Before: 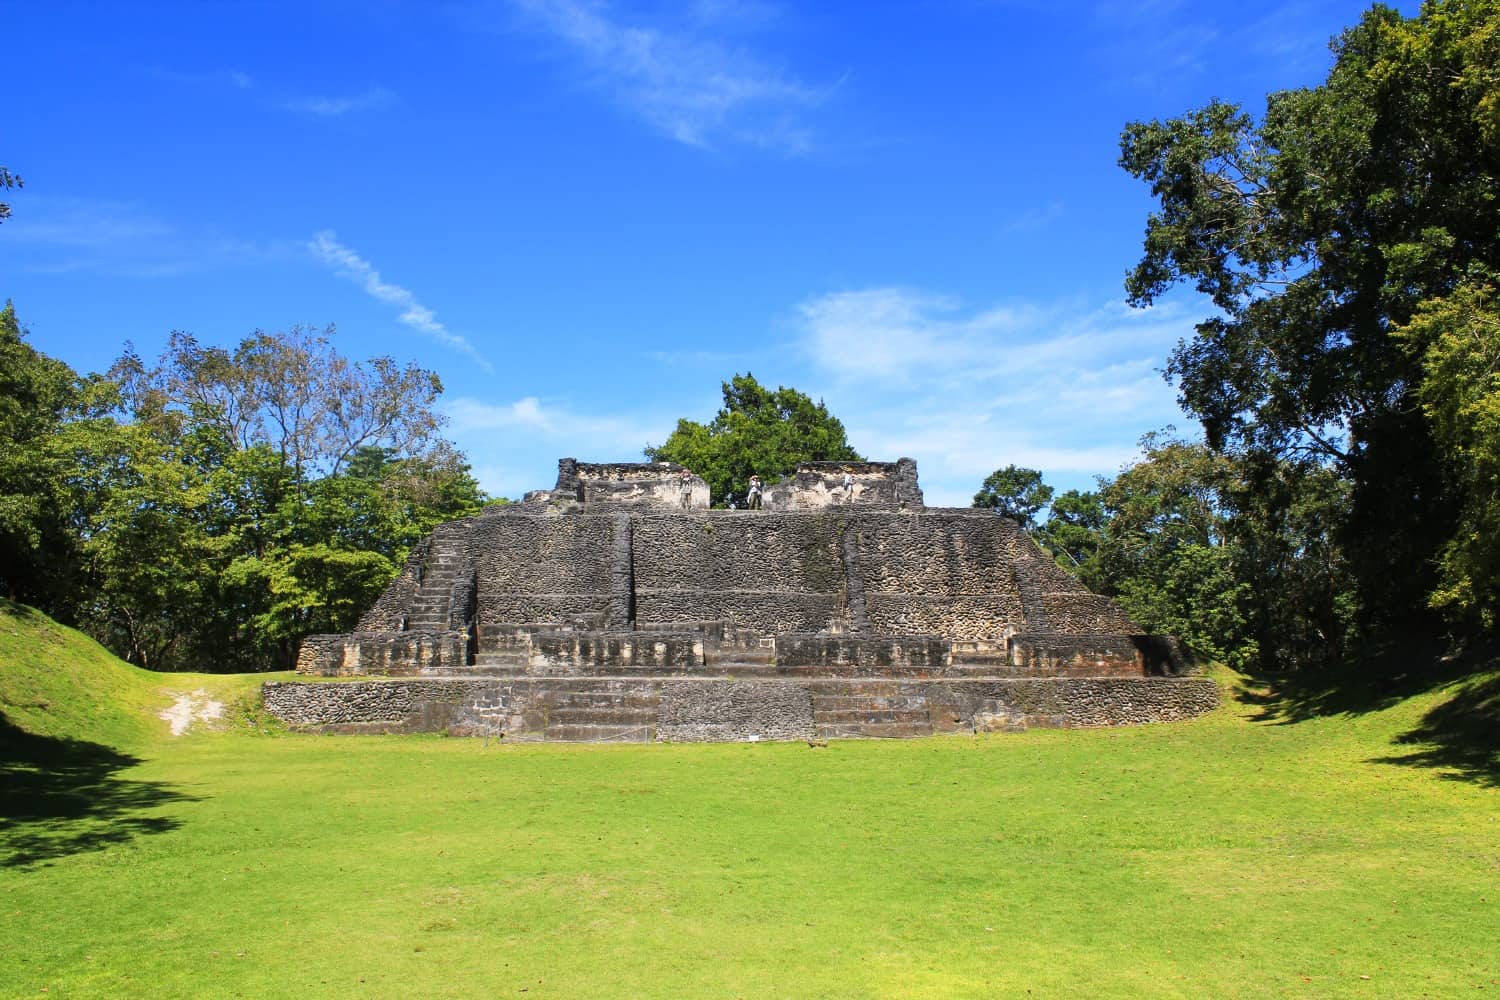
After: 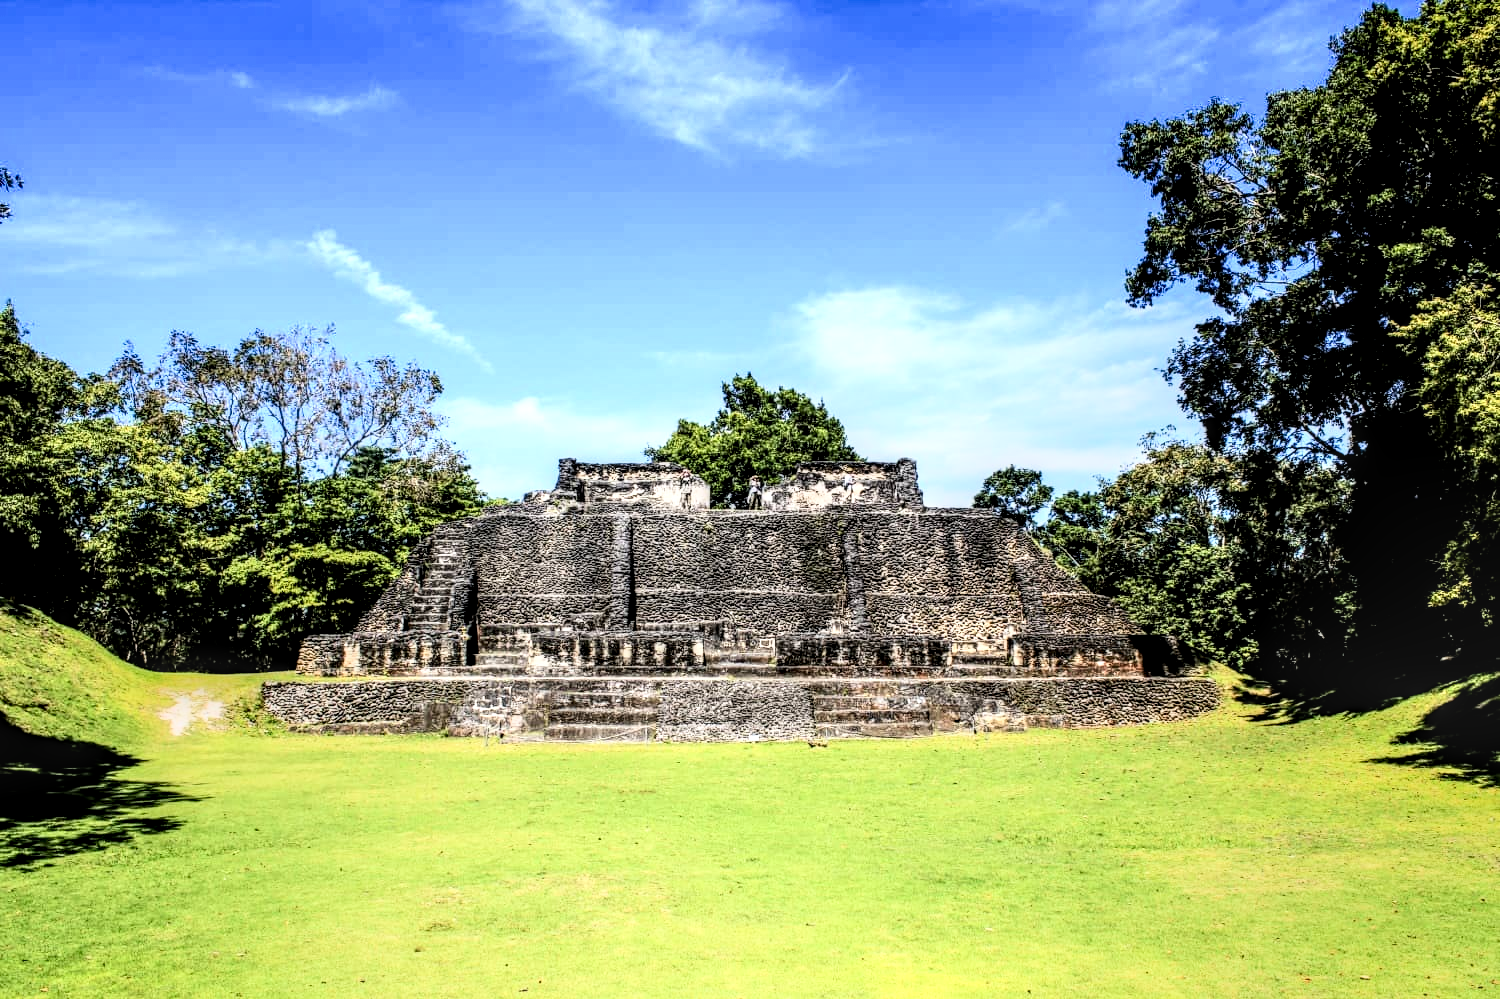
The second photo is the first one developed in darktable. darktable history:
crop: bottom 0.068%
exposure: exposure 0.296 EV, compensate highlight preservation false
filmic rgb: black relative exposure -3.93 EV, white relative exposure 3.13 EV, hardness 2.87, iterations of high-quality reconstruction 0
local contrast: highlights 14%, shadows 36%, detail 183%, midtone range 0.466
contrast brightness saturation: contrast 0.386, brightness 0.096
